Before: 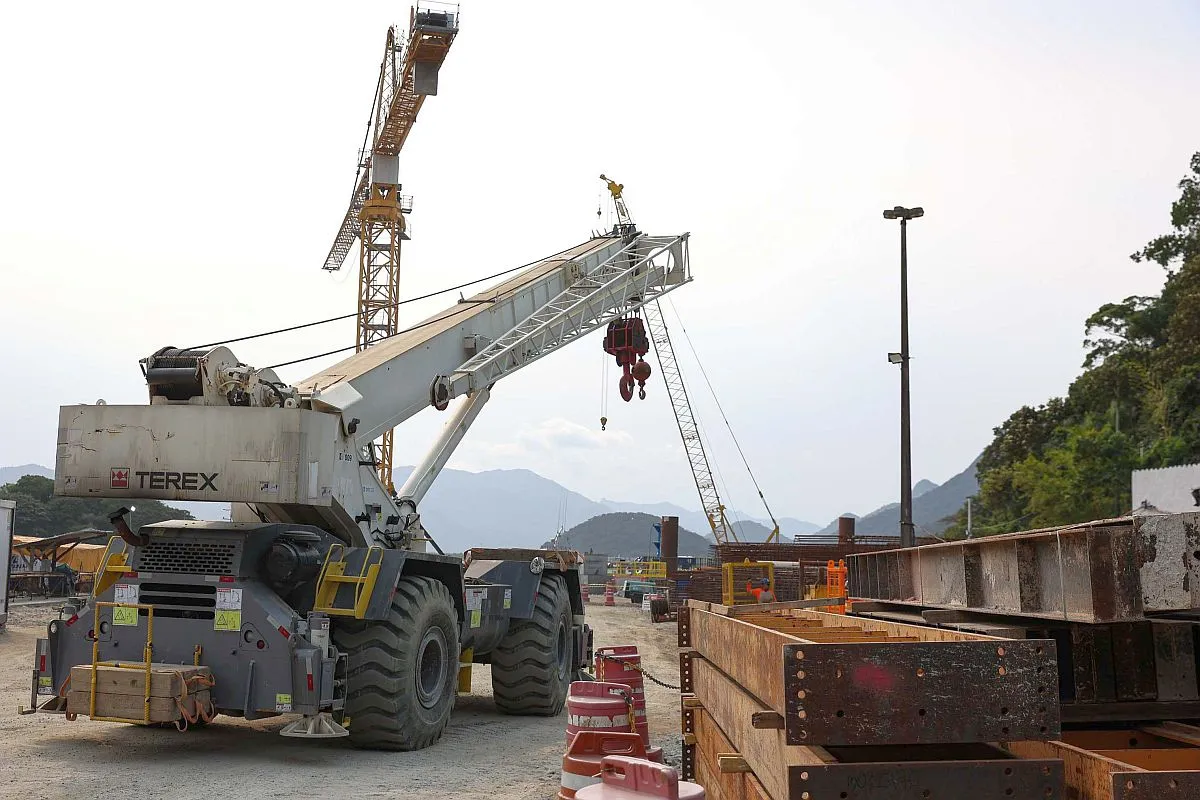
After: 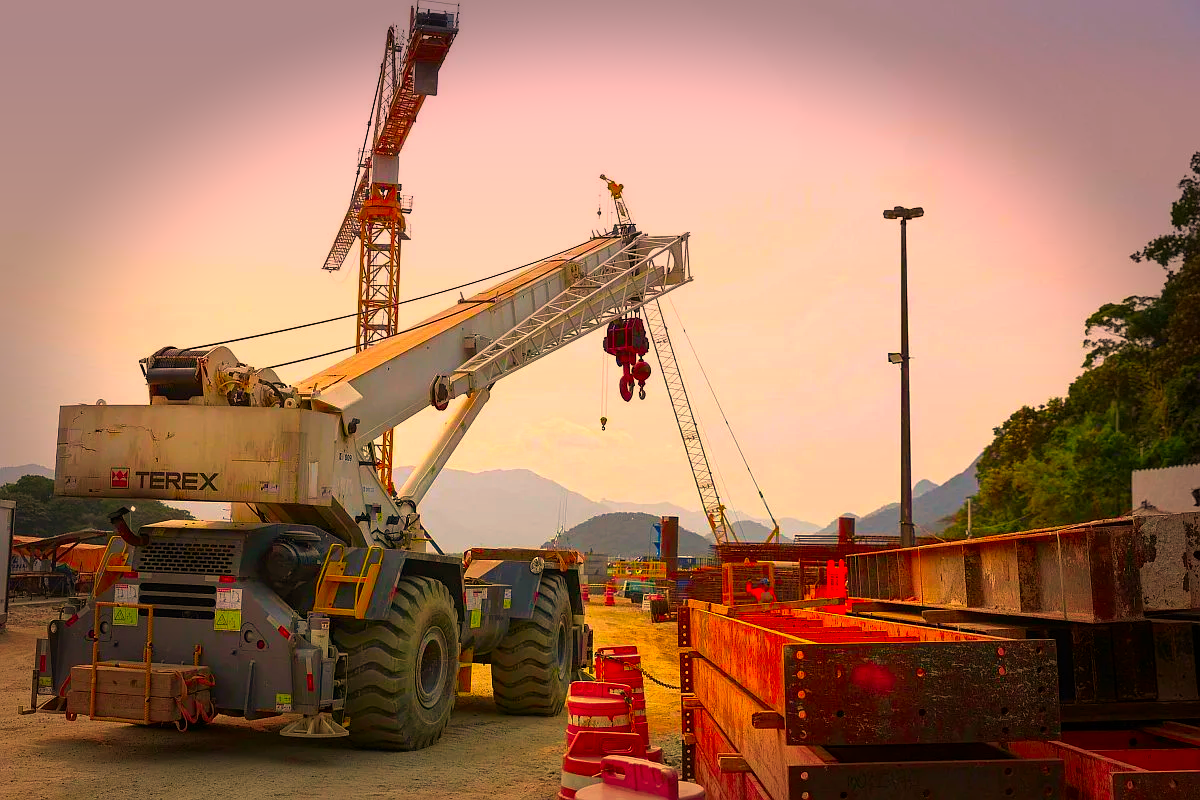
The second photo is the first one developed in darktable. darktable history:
white balance: red 1.123, blue 0.83
graduated density: hue 238.83°, saturation 50%
color correction: highlights a* 1.59, highlights b* -1.7, saturation 2.48
local contrast: mode bilateral grid, contrast 10, coarseness 25, detail 115%, midtone range 0.2
vignetting: fall-off start 66.7%, fall-off radius 39.74%, brightness -0.576, saturation -0.258, automatic ratio true, width/height ratio 0.671, dithering 16-bit output
color balance: contrast 6.48%, output saturation 113.3%
